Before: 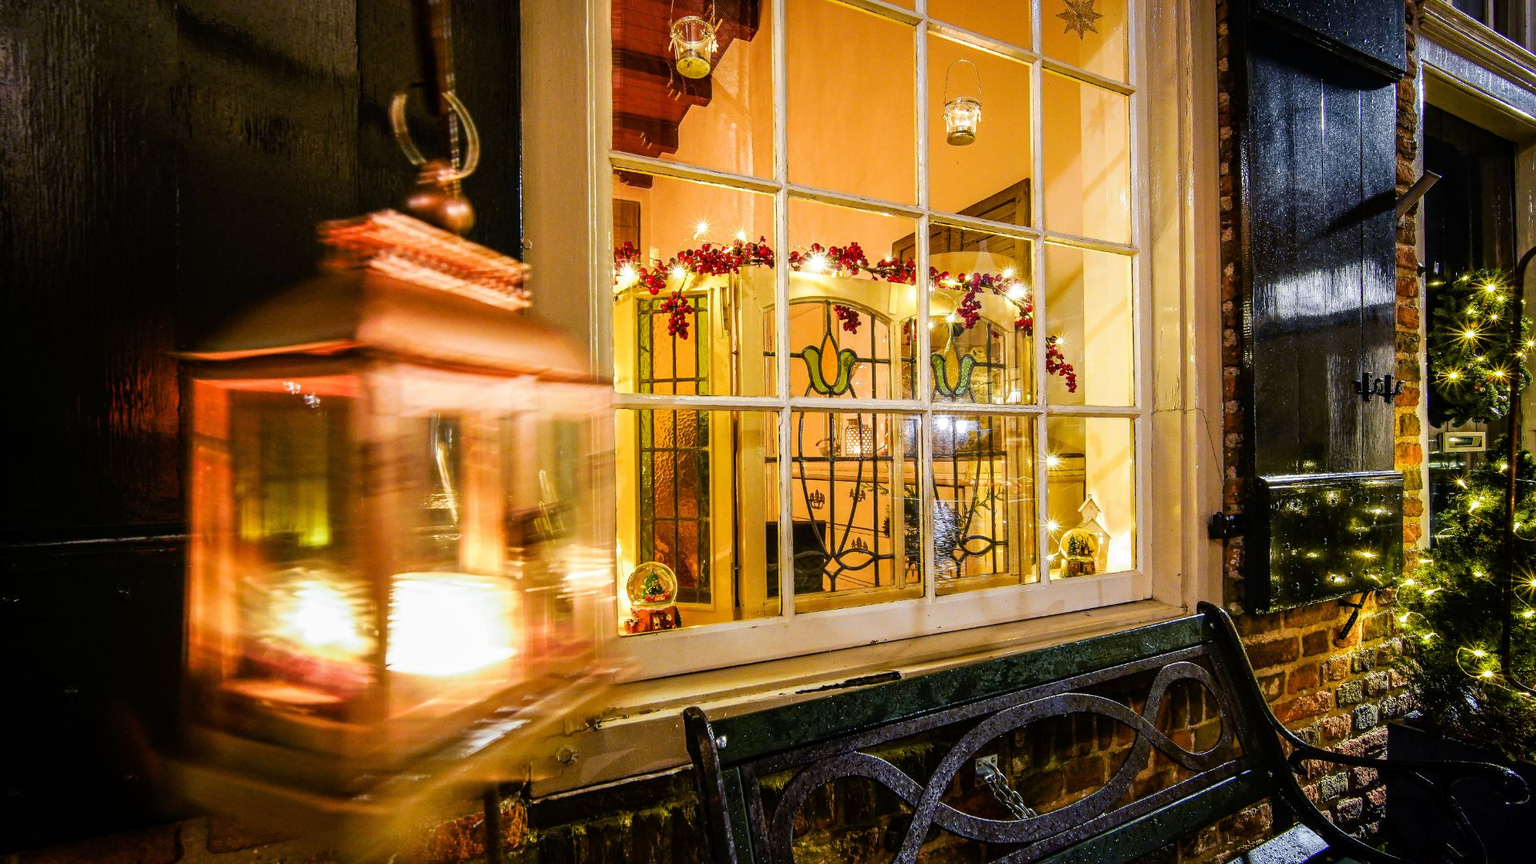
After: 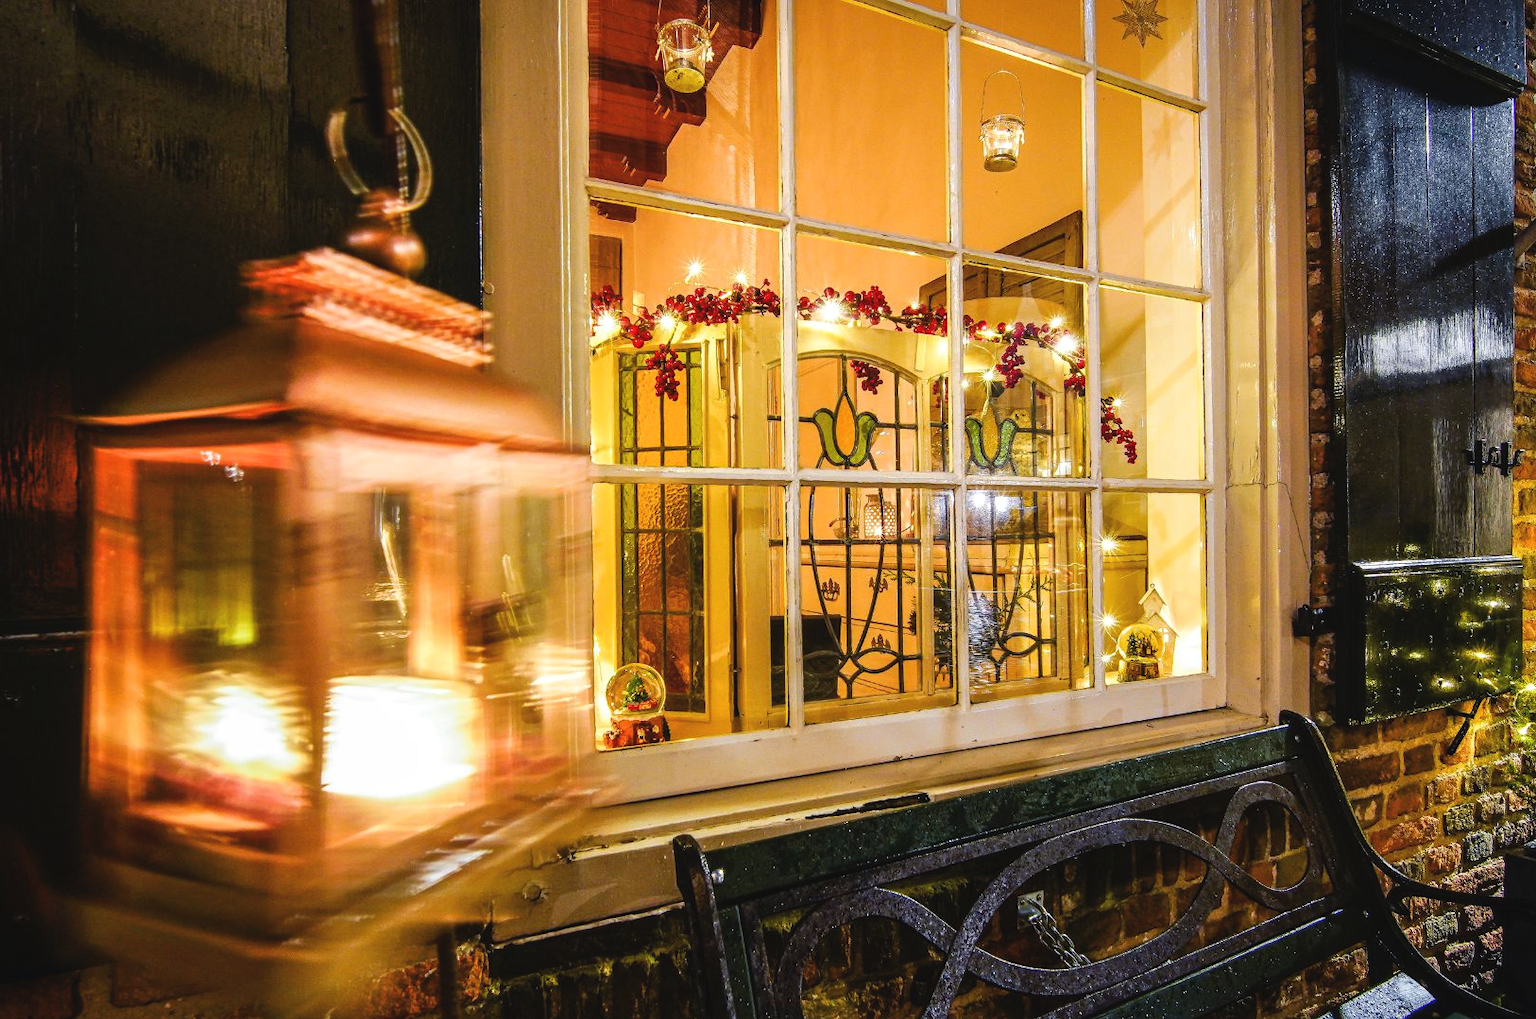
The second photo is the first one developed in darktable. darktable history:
crop: left 7.402%, right 7.873%
exposure: black level correction -0.004, exposure 0.047 EV, compensate highlight preservation false
